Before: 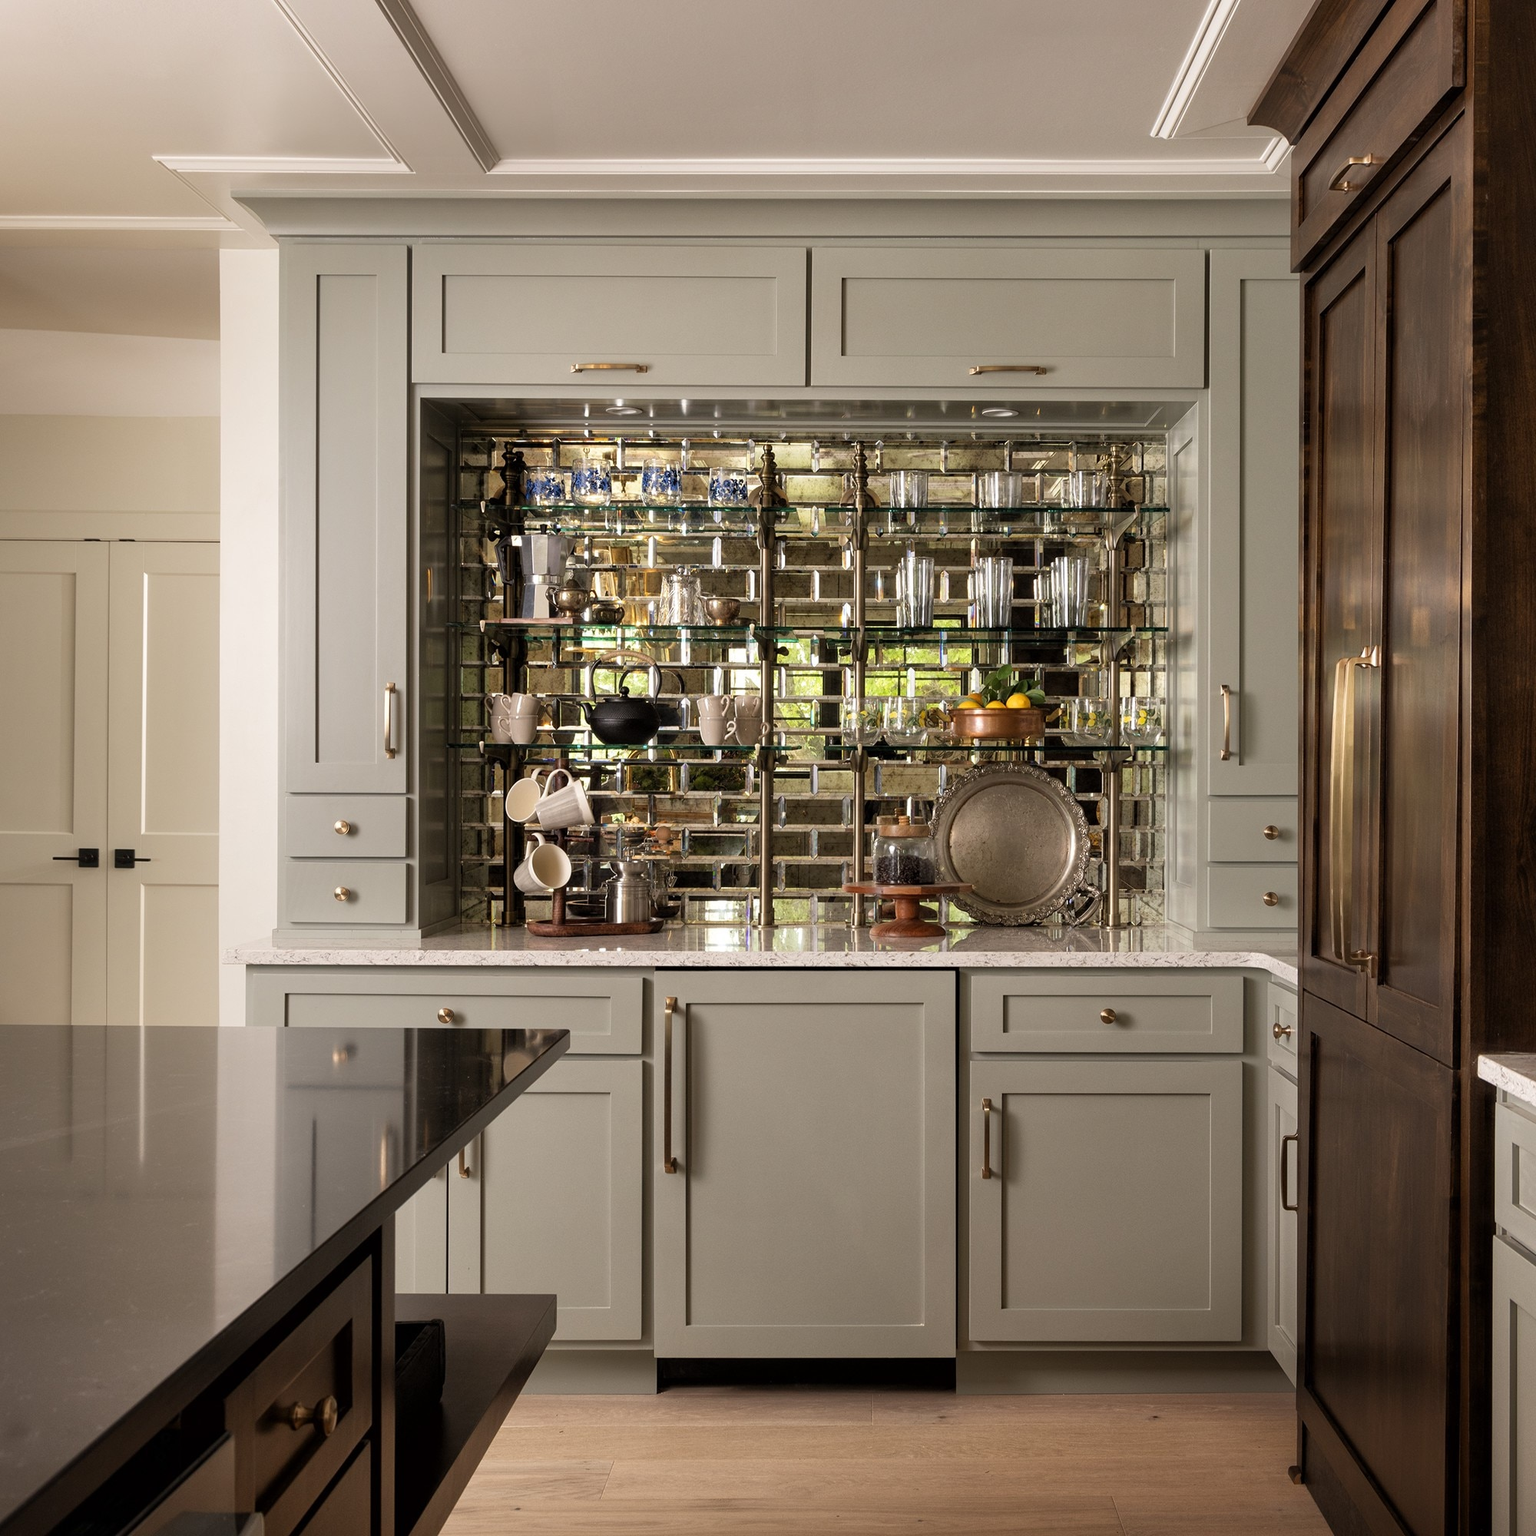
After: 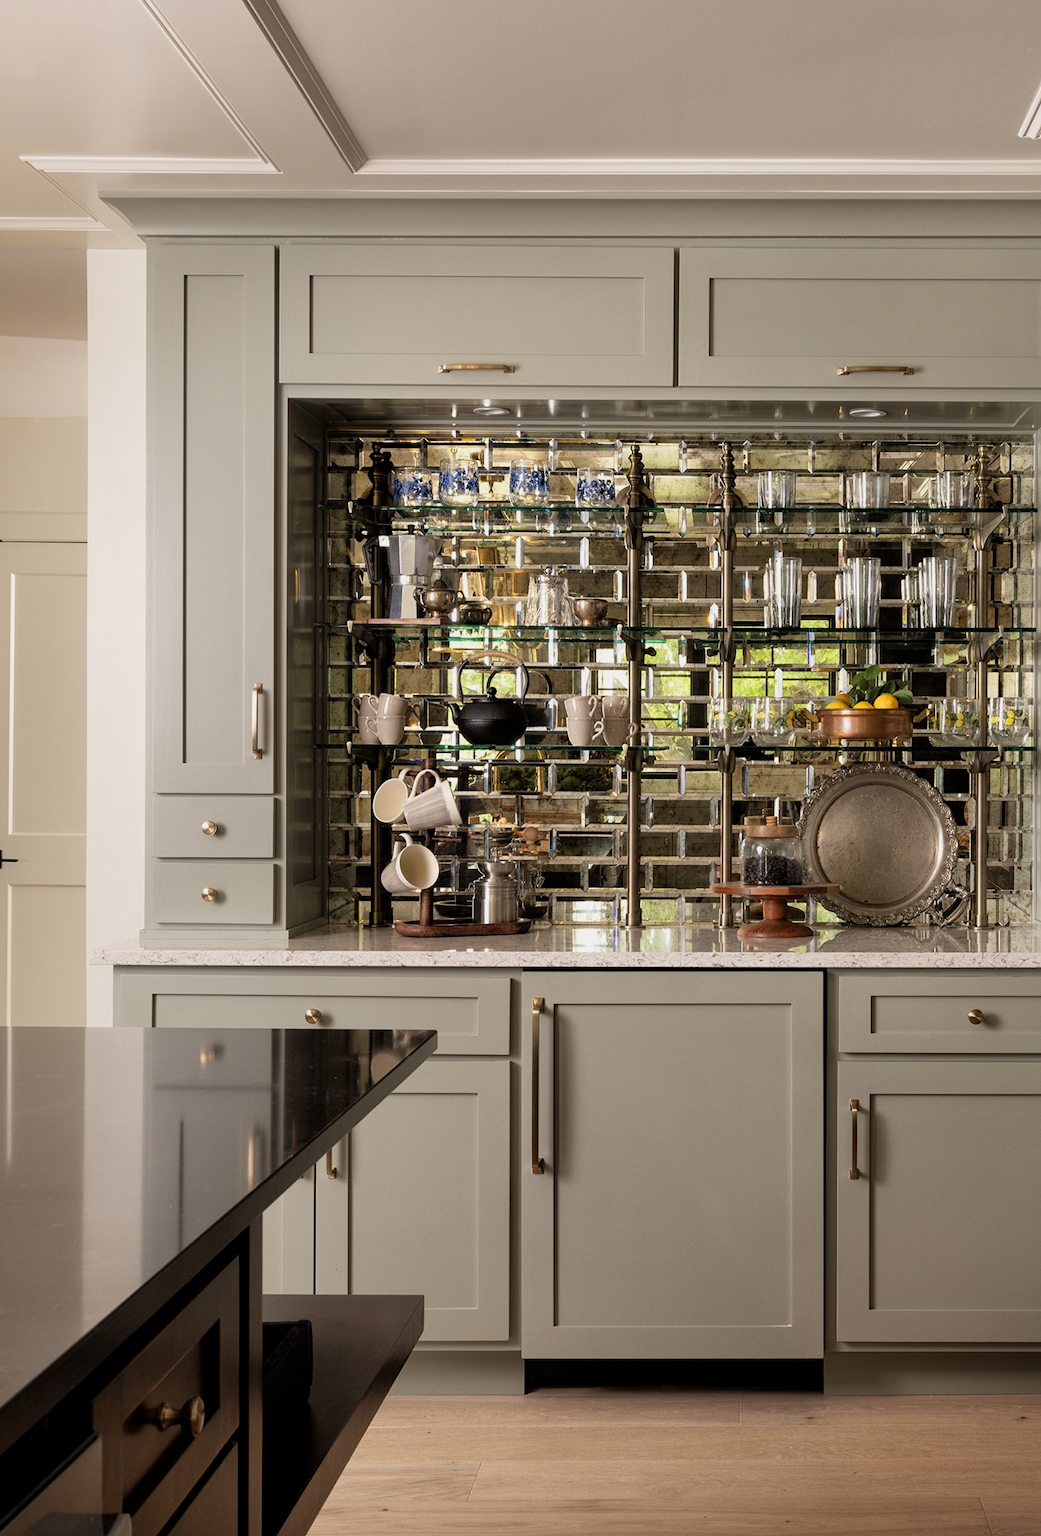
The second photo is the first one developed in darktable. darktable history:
crop and rotate: left 8.676%, right 23.532%
filmic rgb: black relative exposure -9.51 EV, white relative exposure 3.05 EV, hardness 6.11
